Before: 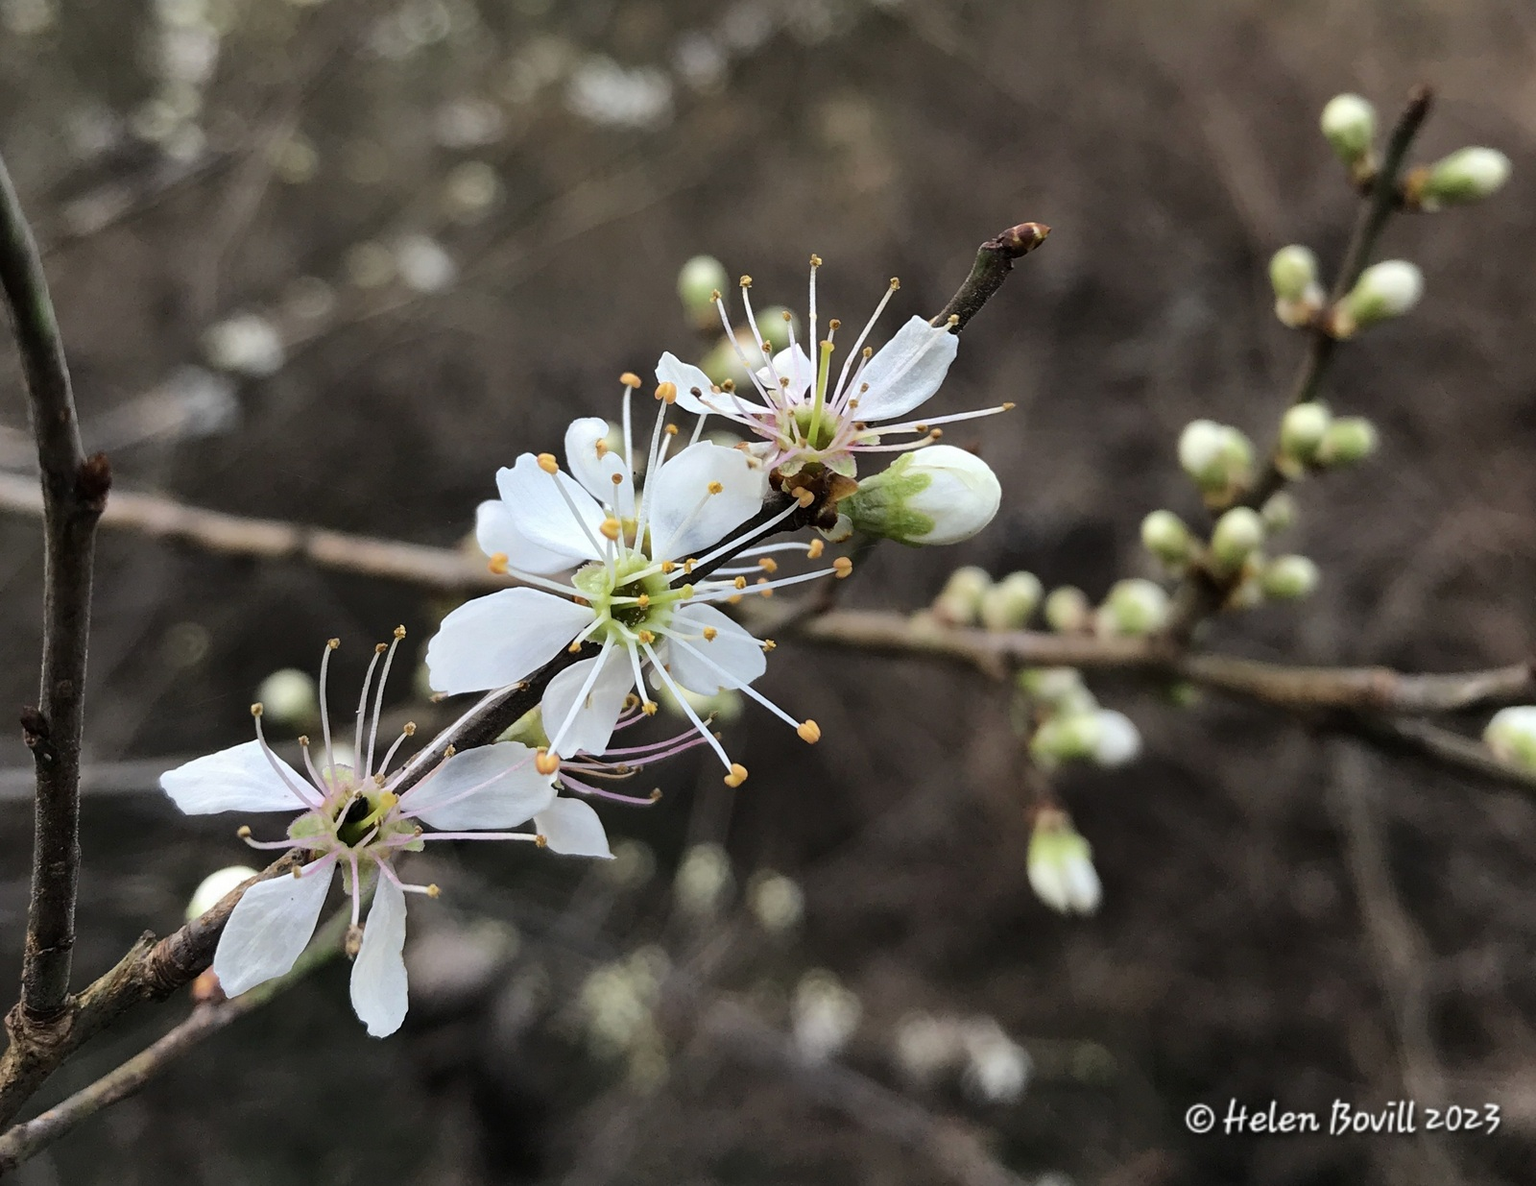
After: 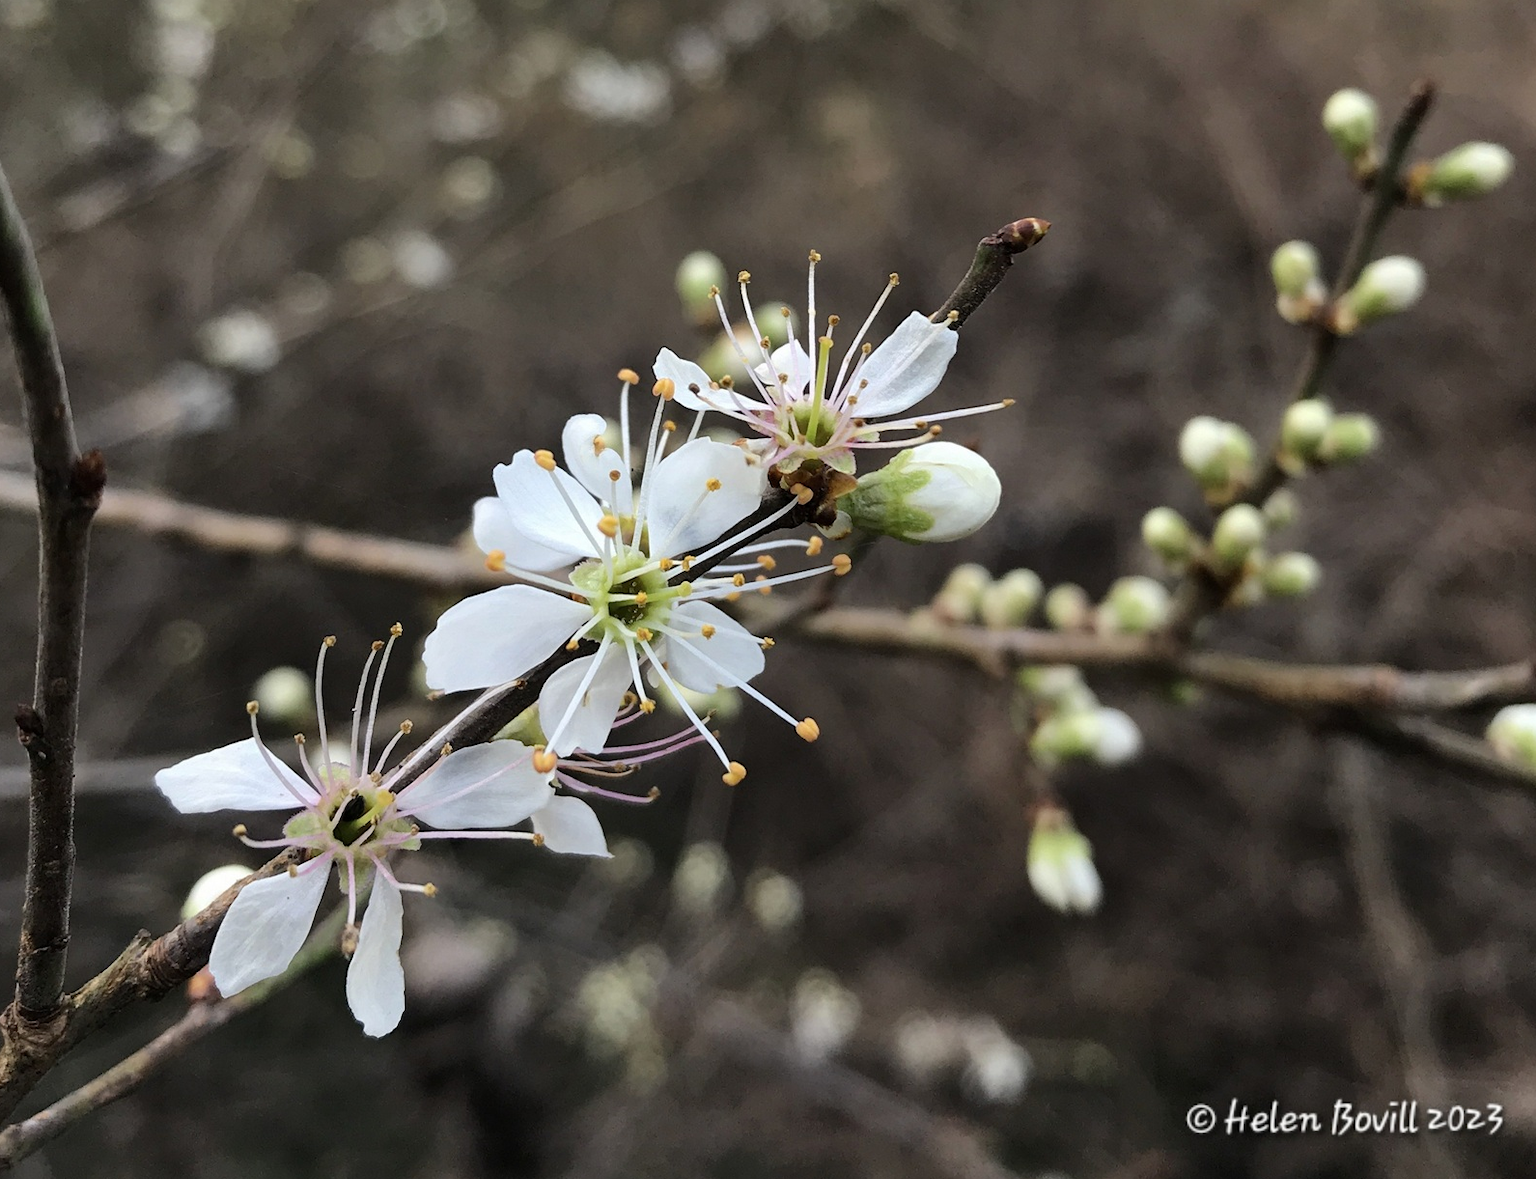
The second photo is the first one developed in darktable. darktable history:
crop: left 0.434%, top 0.557%, right 0.127%, bottom 0.428%
